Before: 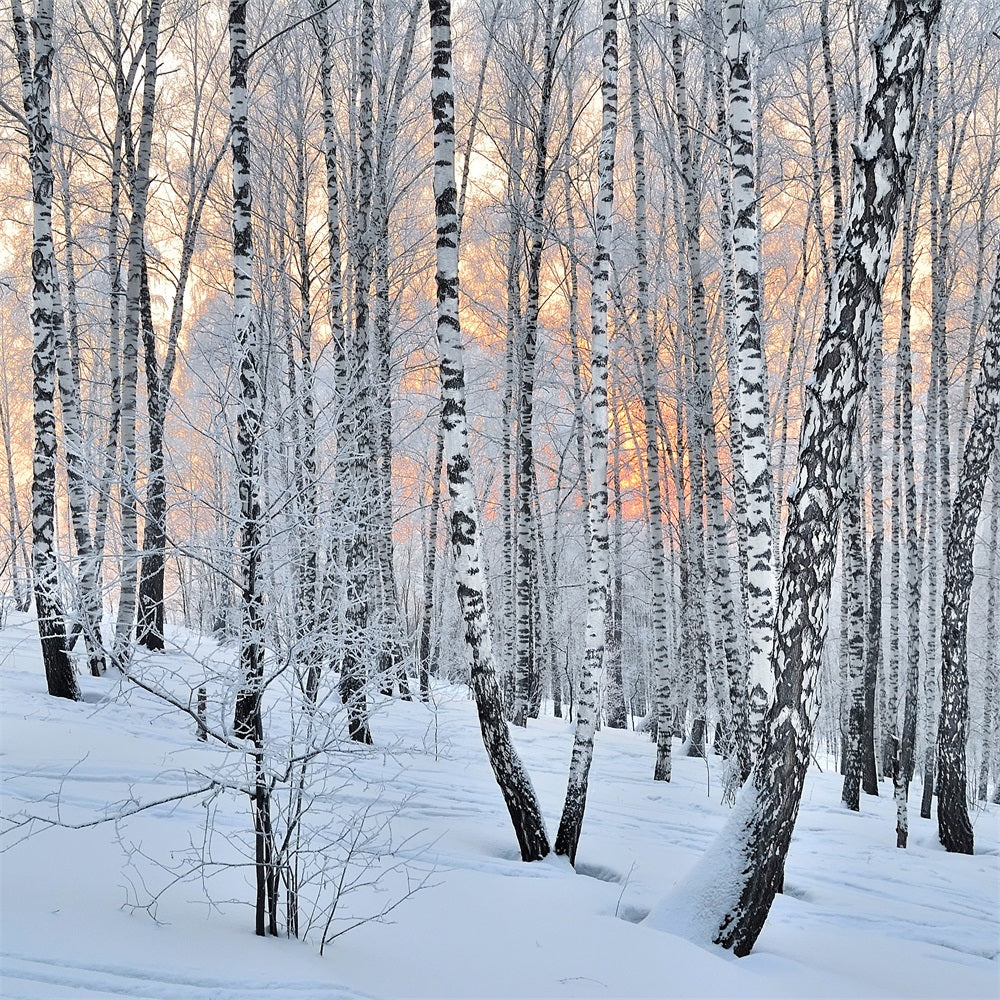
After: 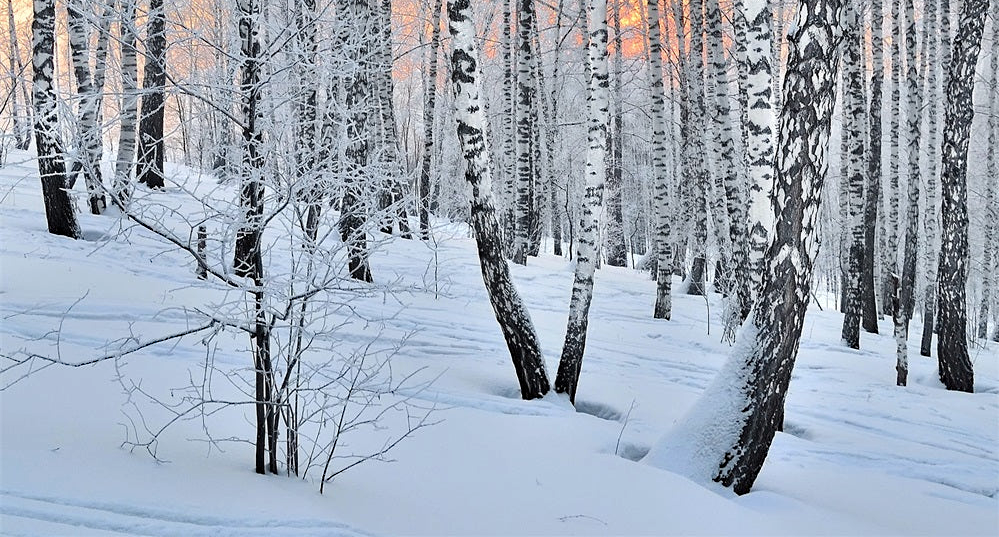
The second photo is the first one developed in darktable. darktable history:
crop and rotate: top 46.237%
haze removal: compatibility mode true, adaptive false
color balance rgb: perceptual saturation grading › global saturation -1%
